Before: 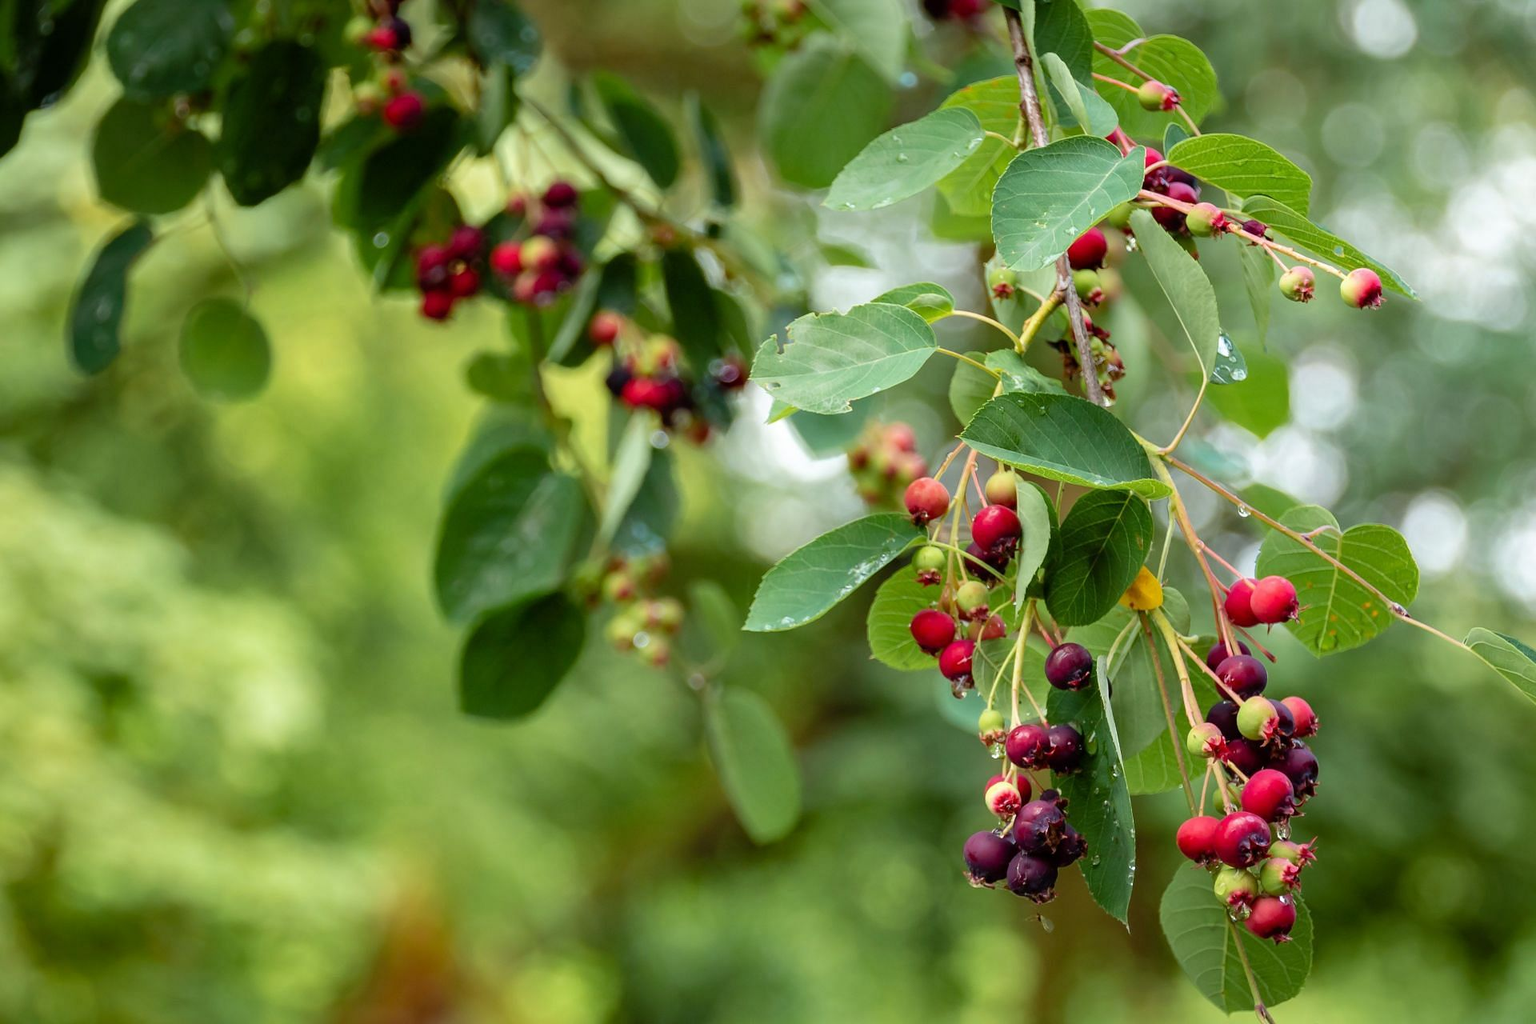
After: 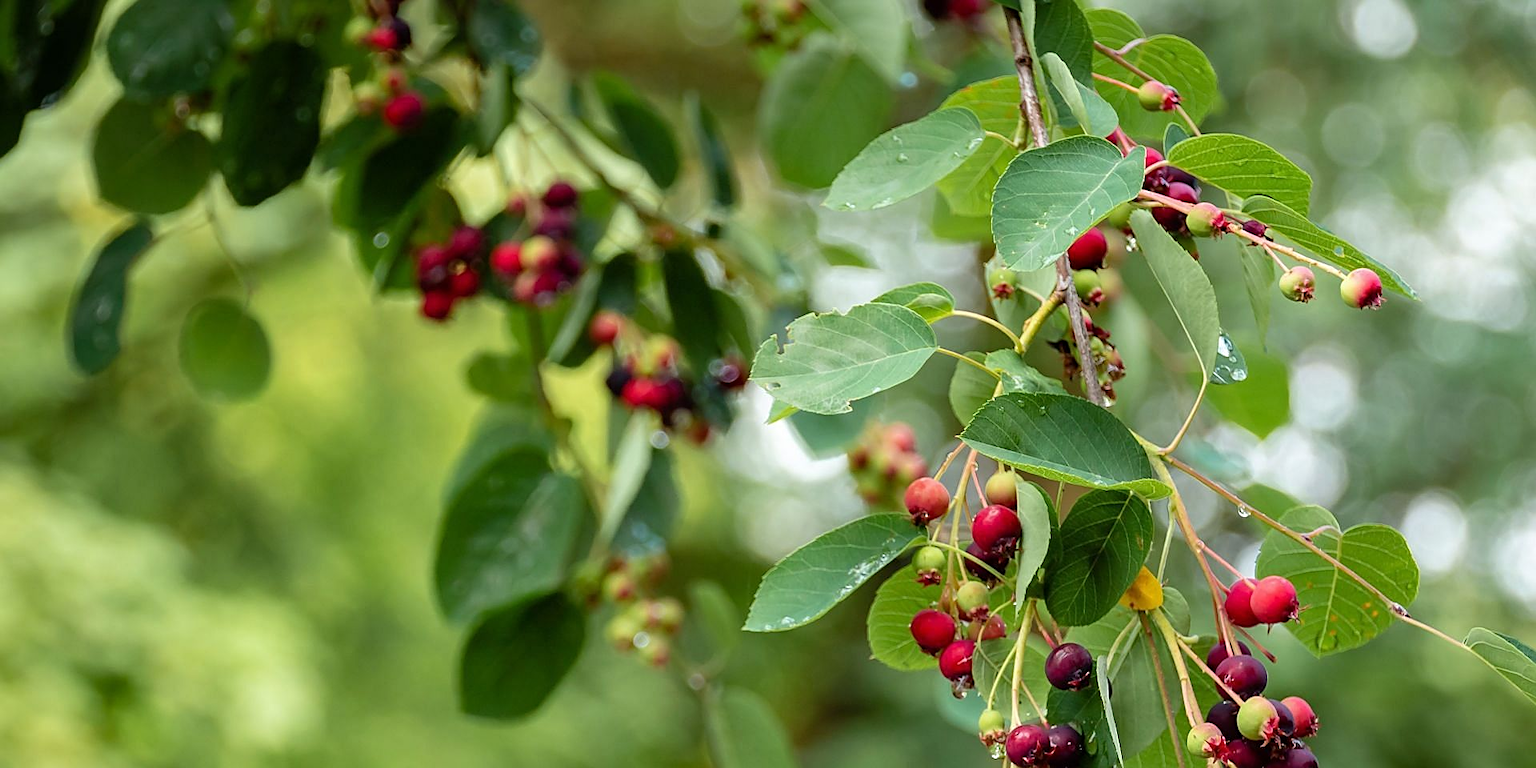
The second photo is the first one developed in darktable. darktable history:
crop: bottom 24.967%
sharpen: on, module defaults
